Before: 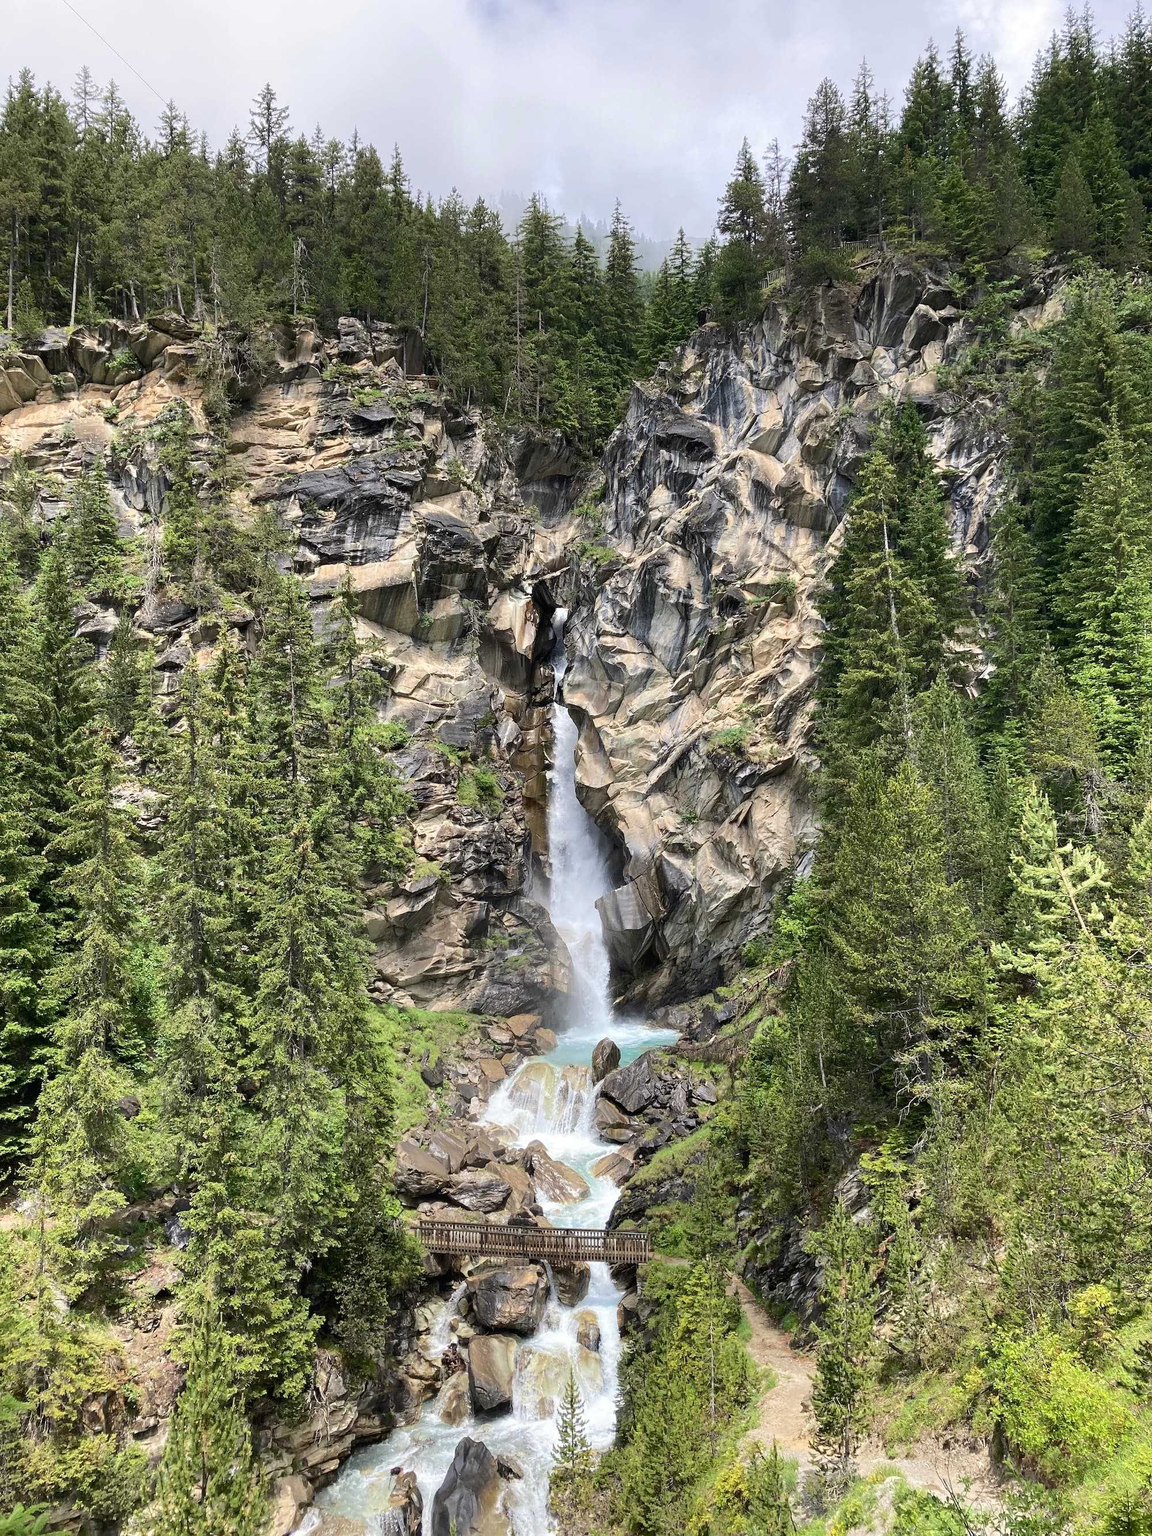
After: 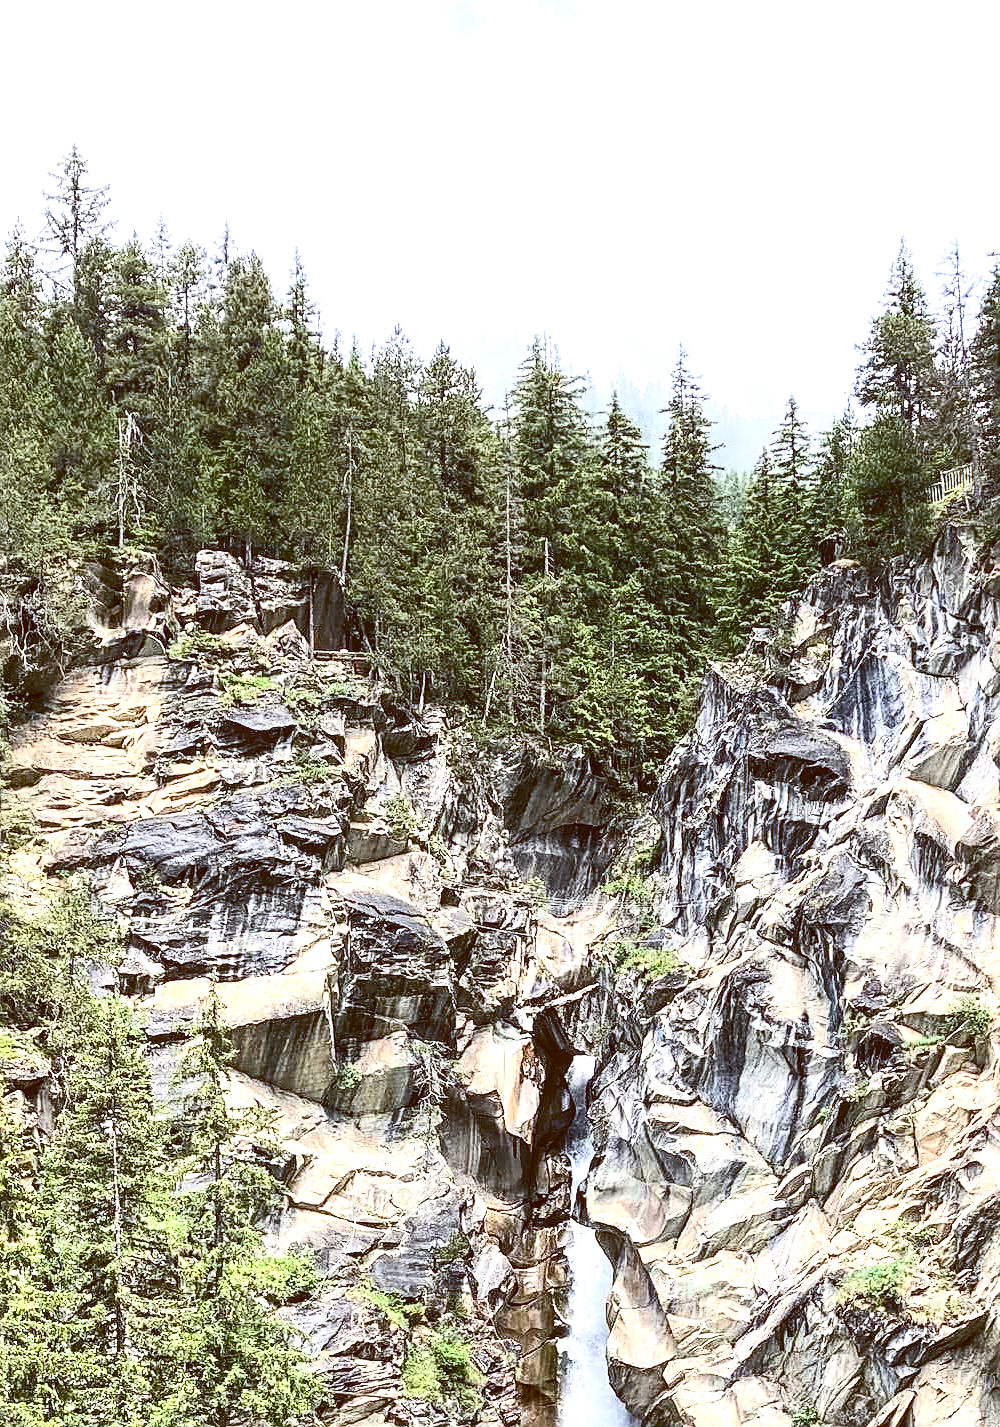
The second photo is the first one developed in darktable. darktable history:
contrast brightness saturation: contrast 0.28
crop: left 19.556%, right 30.401%, bottom 46.458%
exposure: black level correction -0.005, exposure 1 EV, compensate highlight preservation false
color balance: lift [1, 1.015, 1.004, 0.985], gamma [1, 0.958, 0.971, 1.042], gain [1, 0.956, 0.977, 1.044]
local contrast: on, module defaults
sharpen: on, module defaults
